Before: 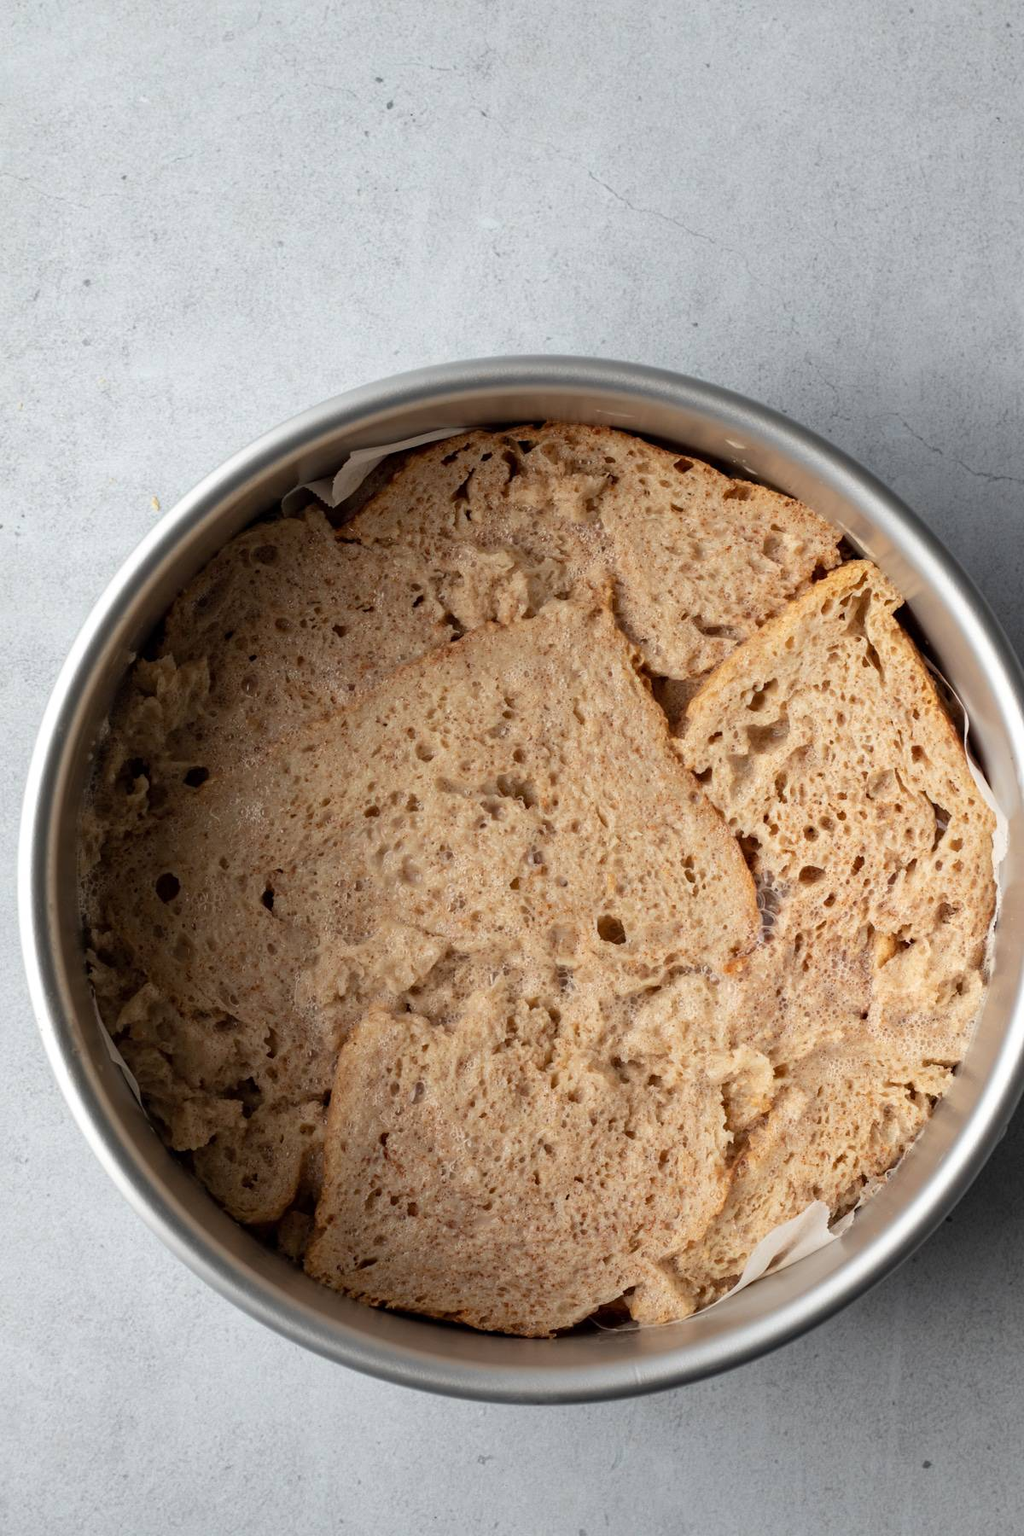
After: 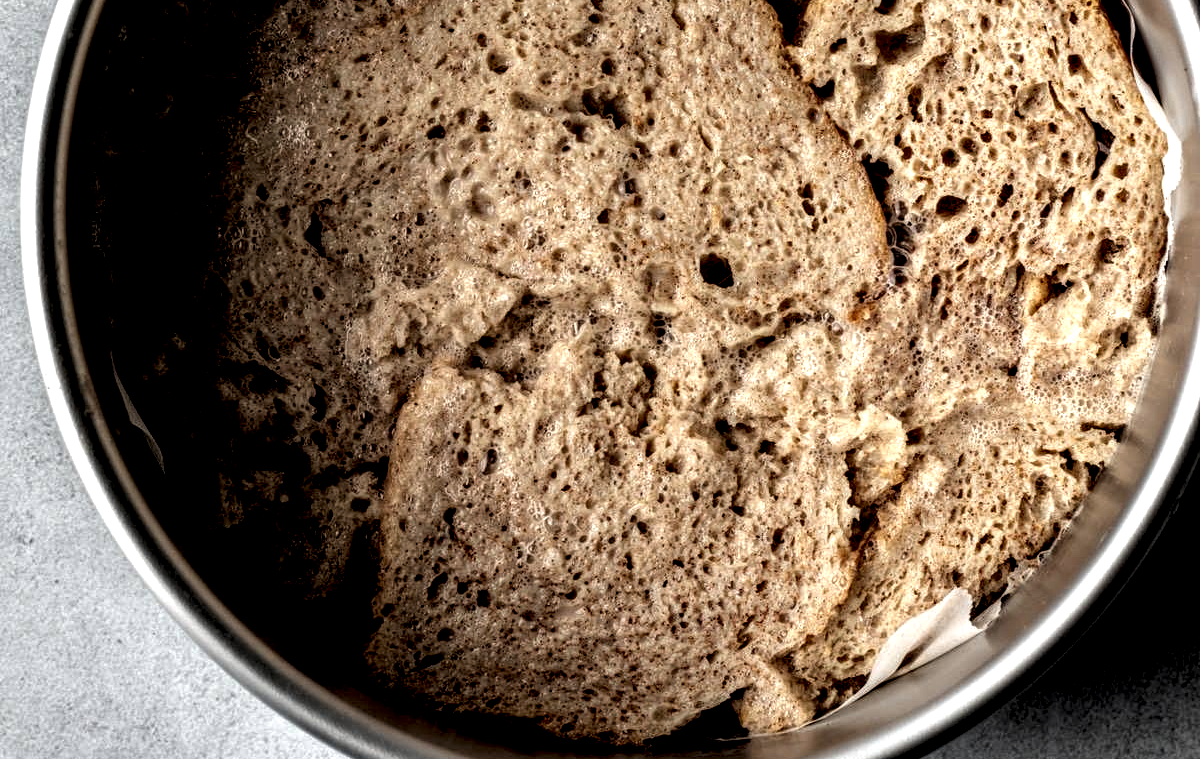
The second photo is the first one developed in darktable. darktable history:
crop: top 45.551%, bottom 12.262%
base curve: curves: ch0 [(0, 0) (0.74, 0.67) (1, 1)]
local contrast: shadows 185%, detail 225%
rgb levels: levels [[0.034, 0.472, 0.904], [0, 0.5, 1], [0, 0.5, 1]]
